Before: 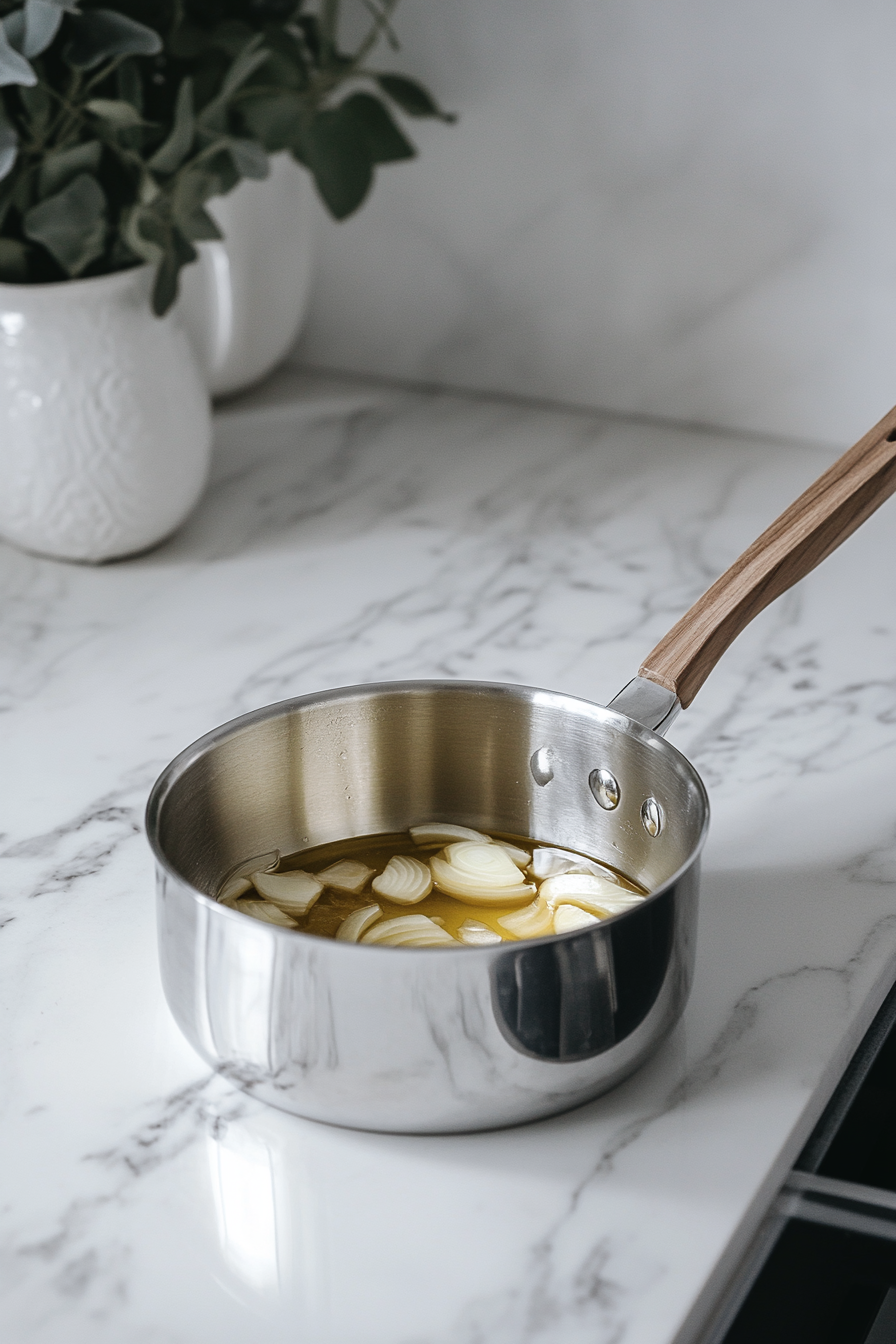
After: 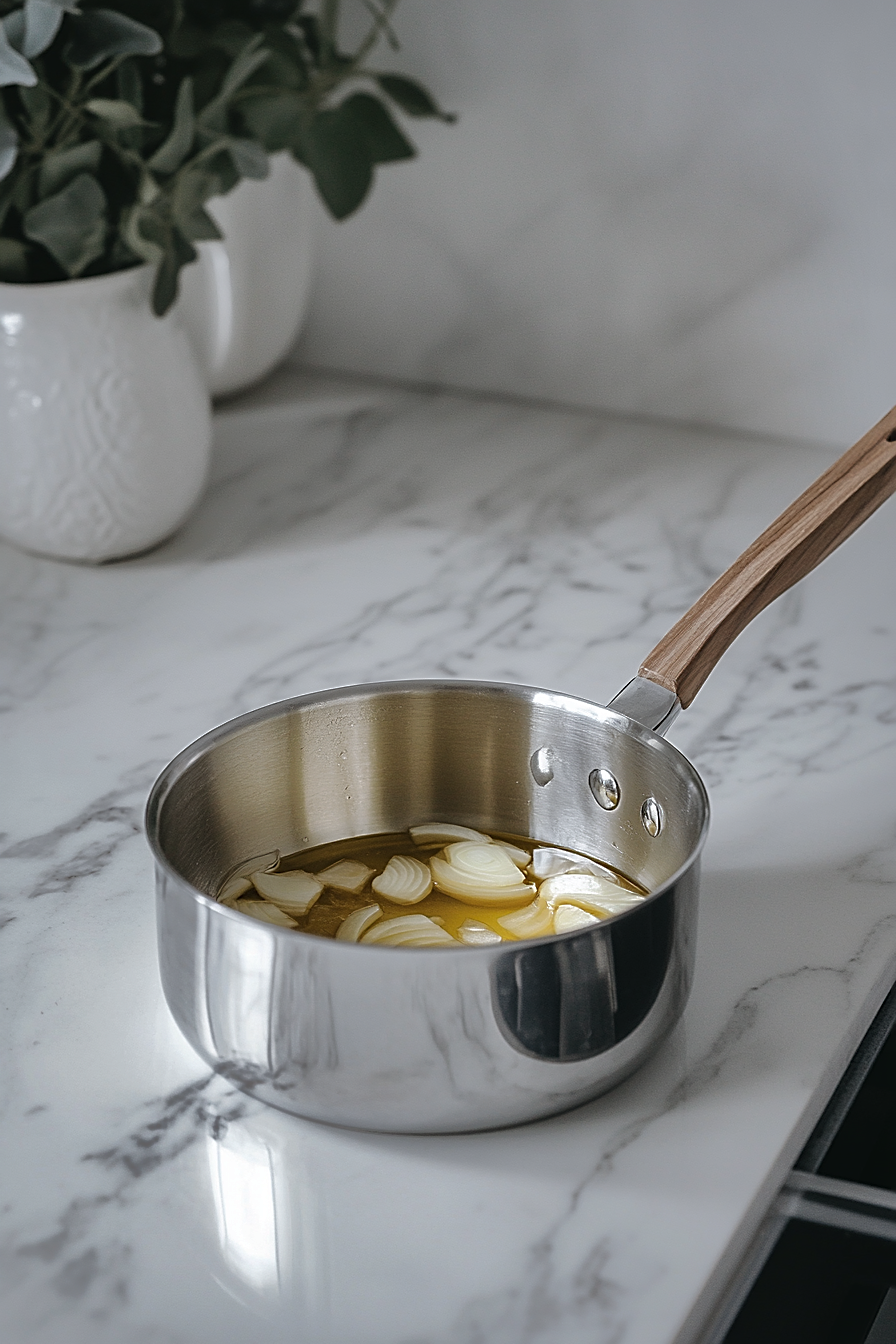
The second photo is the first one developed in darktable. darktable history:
sharpen: on, module defaults
shadows and highlights: shadows 25.09, highlights -70.58
